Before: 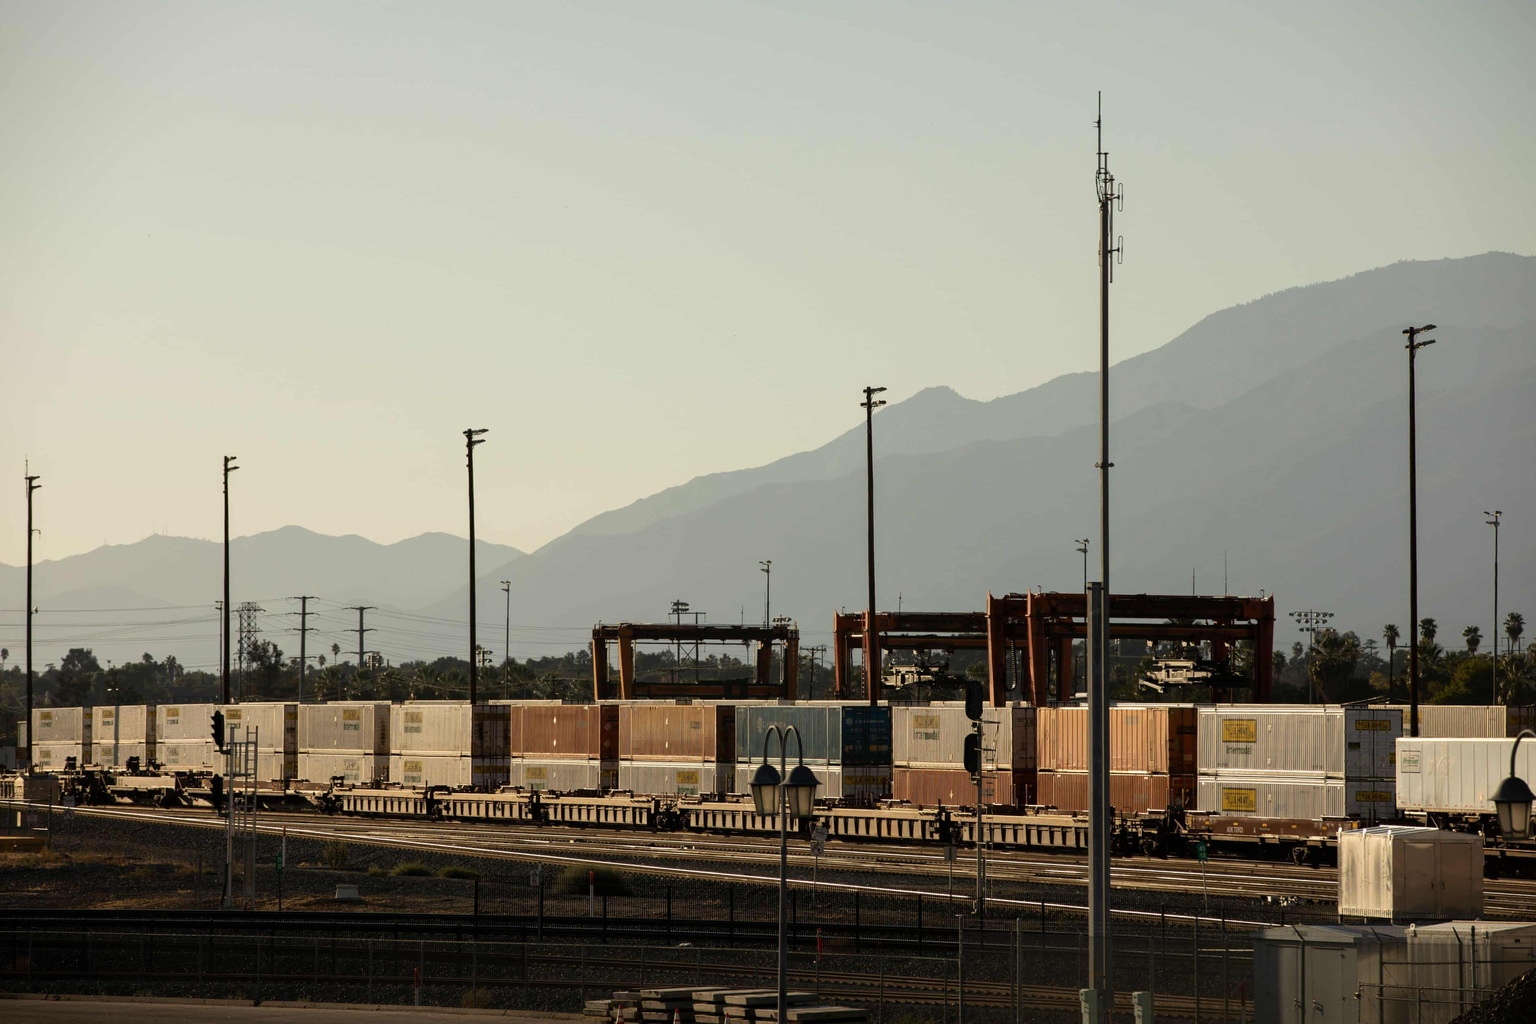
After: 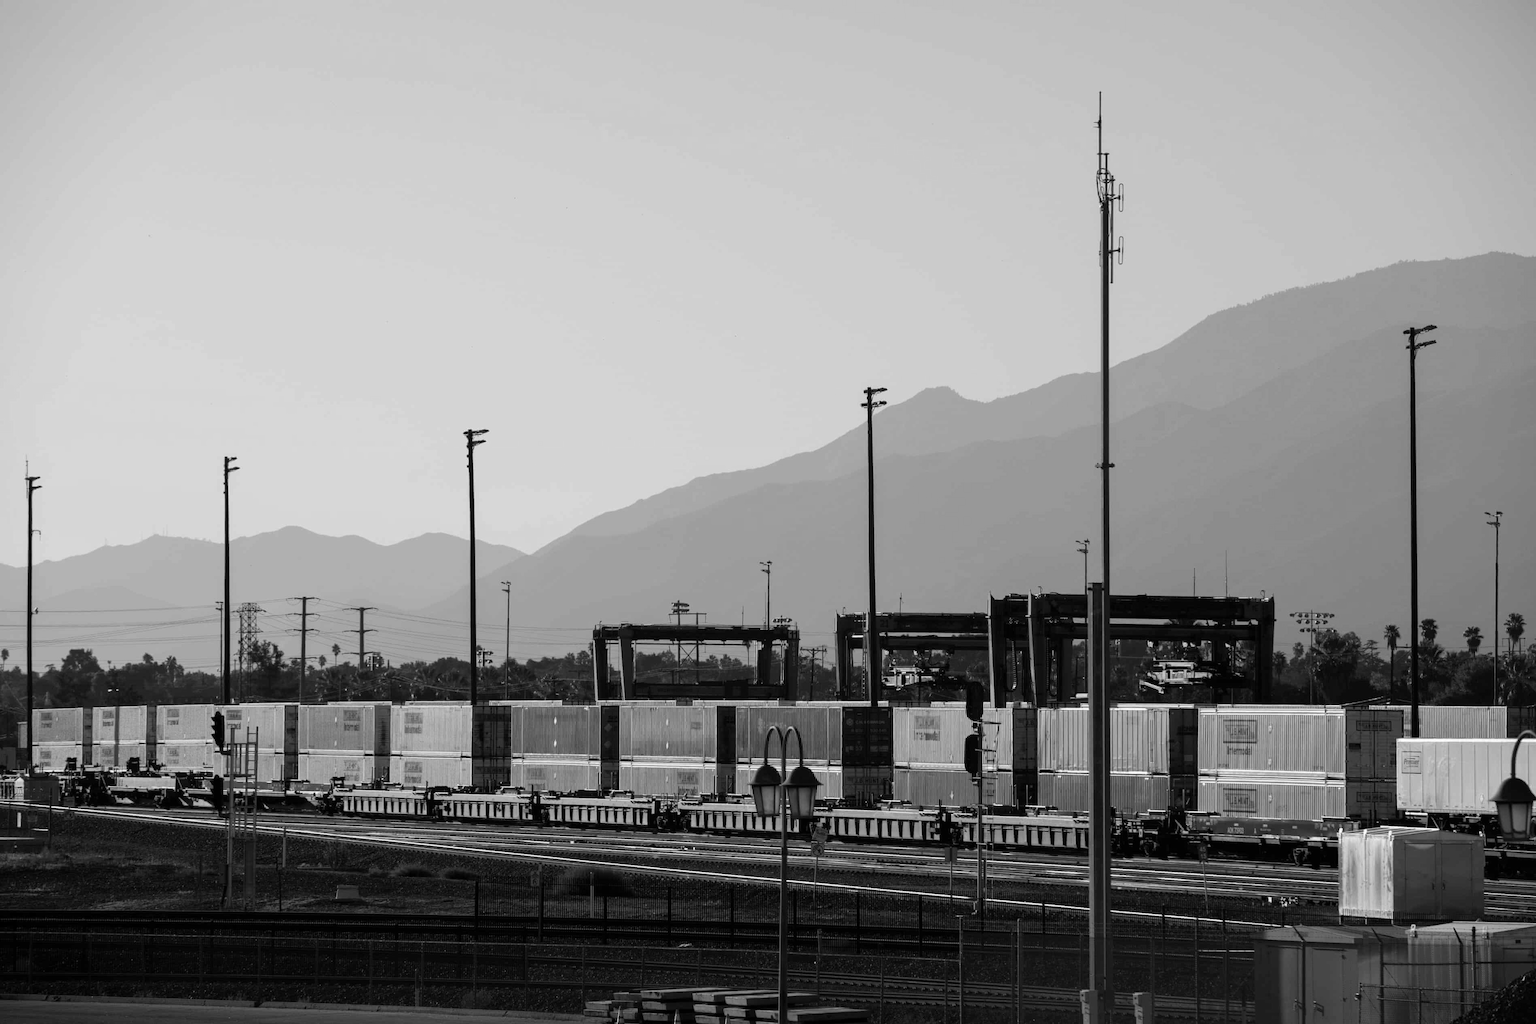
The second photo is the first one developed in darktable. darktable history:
color zones: curves: ch1 [(0, 0.831) (0.08, 0.771) (0.157, 0.268) (0.241, 0.207) (0.562, -0.005) (0.714, -0.013) (0.876, 0.01) (1, 0.831)]
monochrome: on, module defaults
